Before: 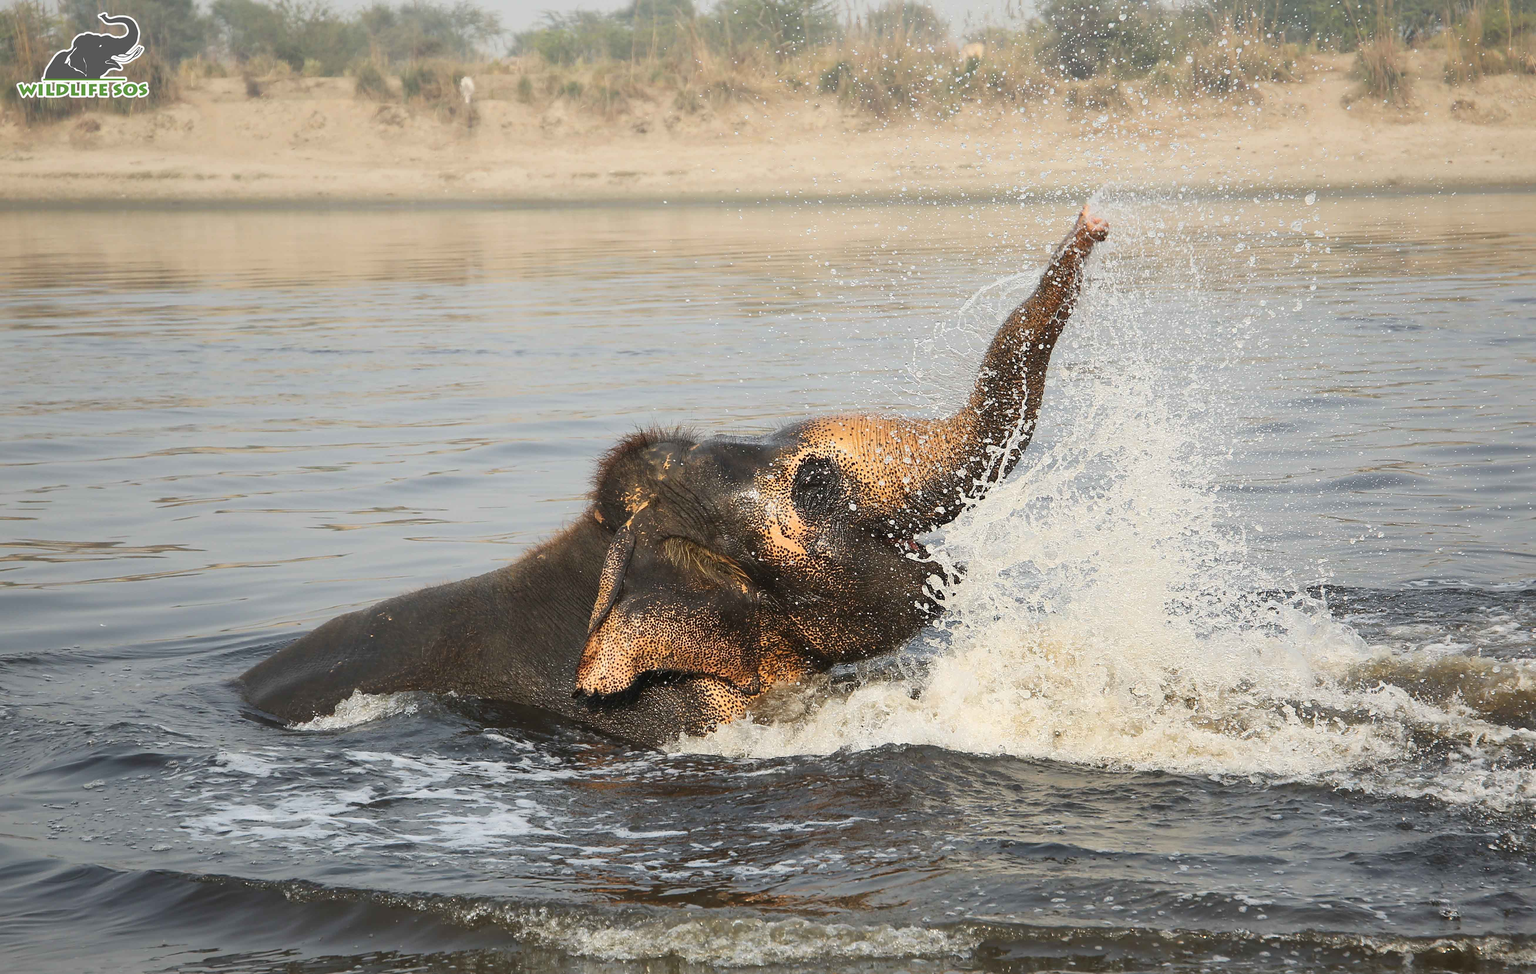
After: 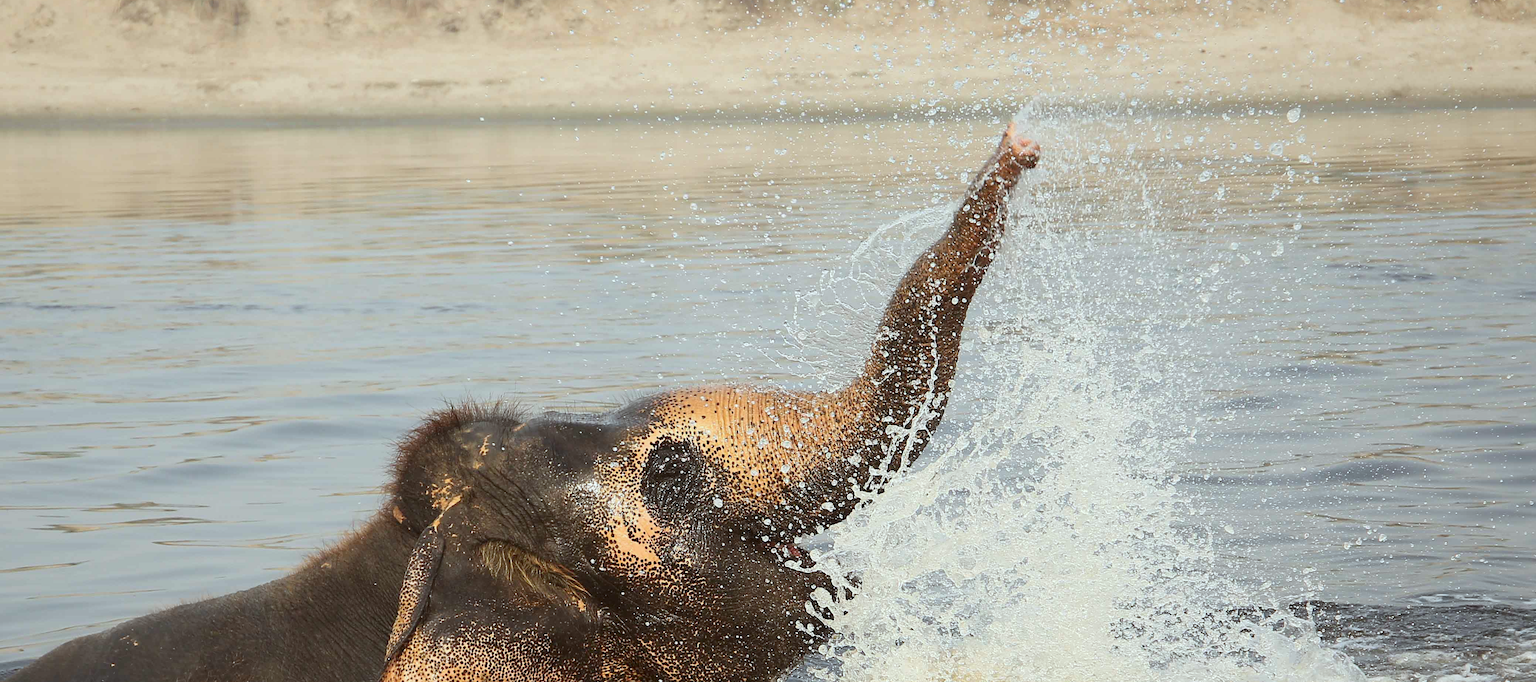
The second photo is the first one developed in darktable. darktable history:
crop: left 18.38%, top 11.092%, right 2.134%, bottom 33.217%
color correction: highlights a* -4.98, highlights b* -3.76, shadows a* 3.83, shadows b* 4.08
